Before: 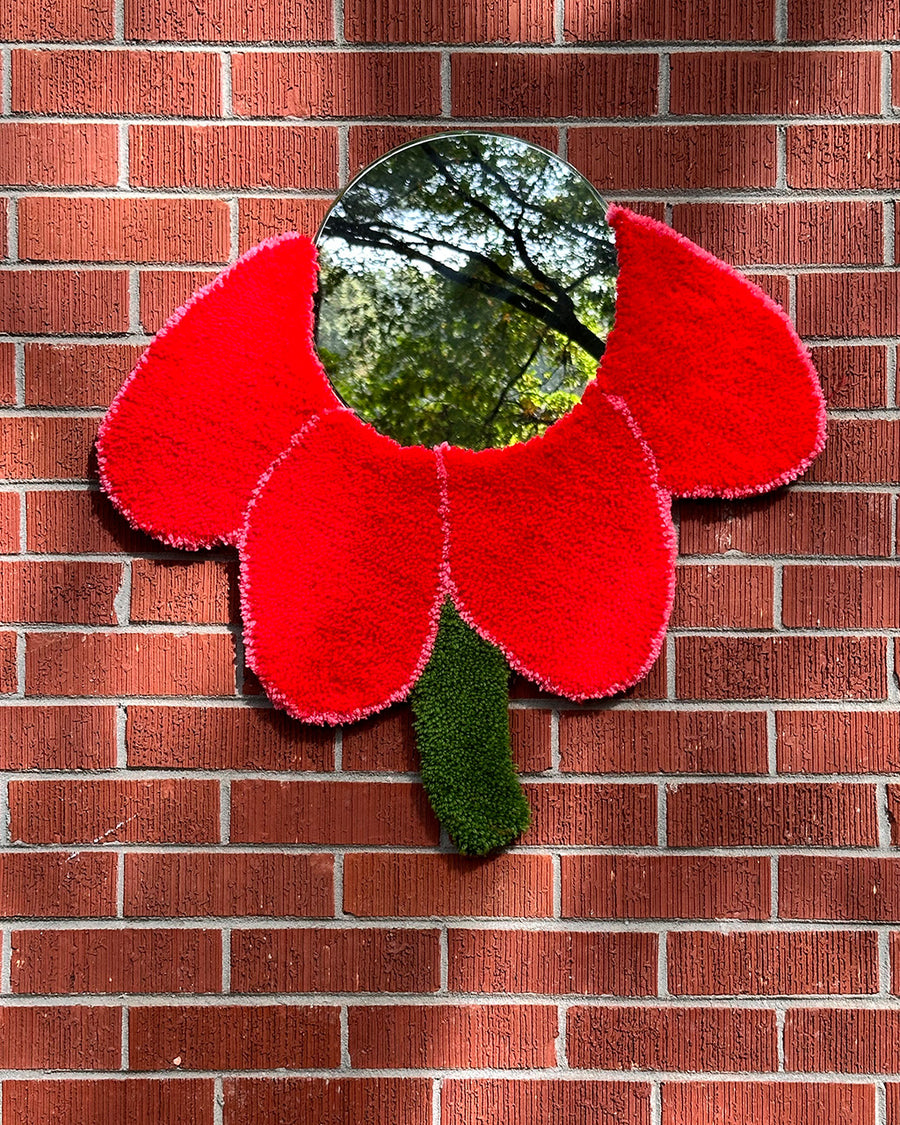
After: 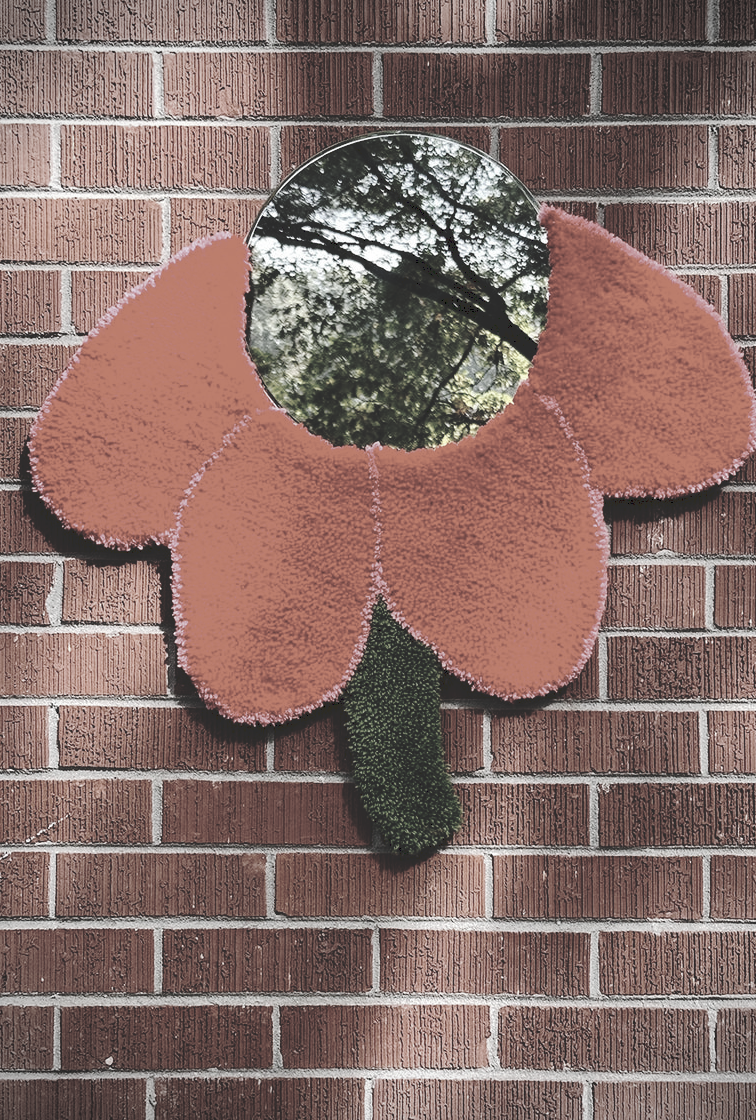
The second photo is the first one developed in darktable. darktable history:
crop: left 7.598%, right 7.873%
vignetting: dithering 8-bit output, unbound false
tone curve: curves: ch0 [(0, 0) (0.003, 0.177) (0.011, 0.177) (0.025, 0.176) (0.044, 0.178) (0.069, 0.186) (0.1, 0.194) (0.136, 0.203) (0.177, 0.223) (0.224, 0.255) (0.277, 0.305) (0.335, 0.383) (0.399, 0.467) (0.468, 0.546) (0.543, 0.616) (0.623, 0.694) (0.709, 0.764) (0.801, 0.834) (0.898, 0.901) (1, 1)], preserve colors none
color correction: saturation 0.3
